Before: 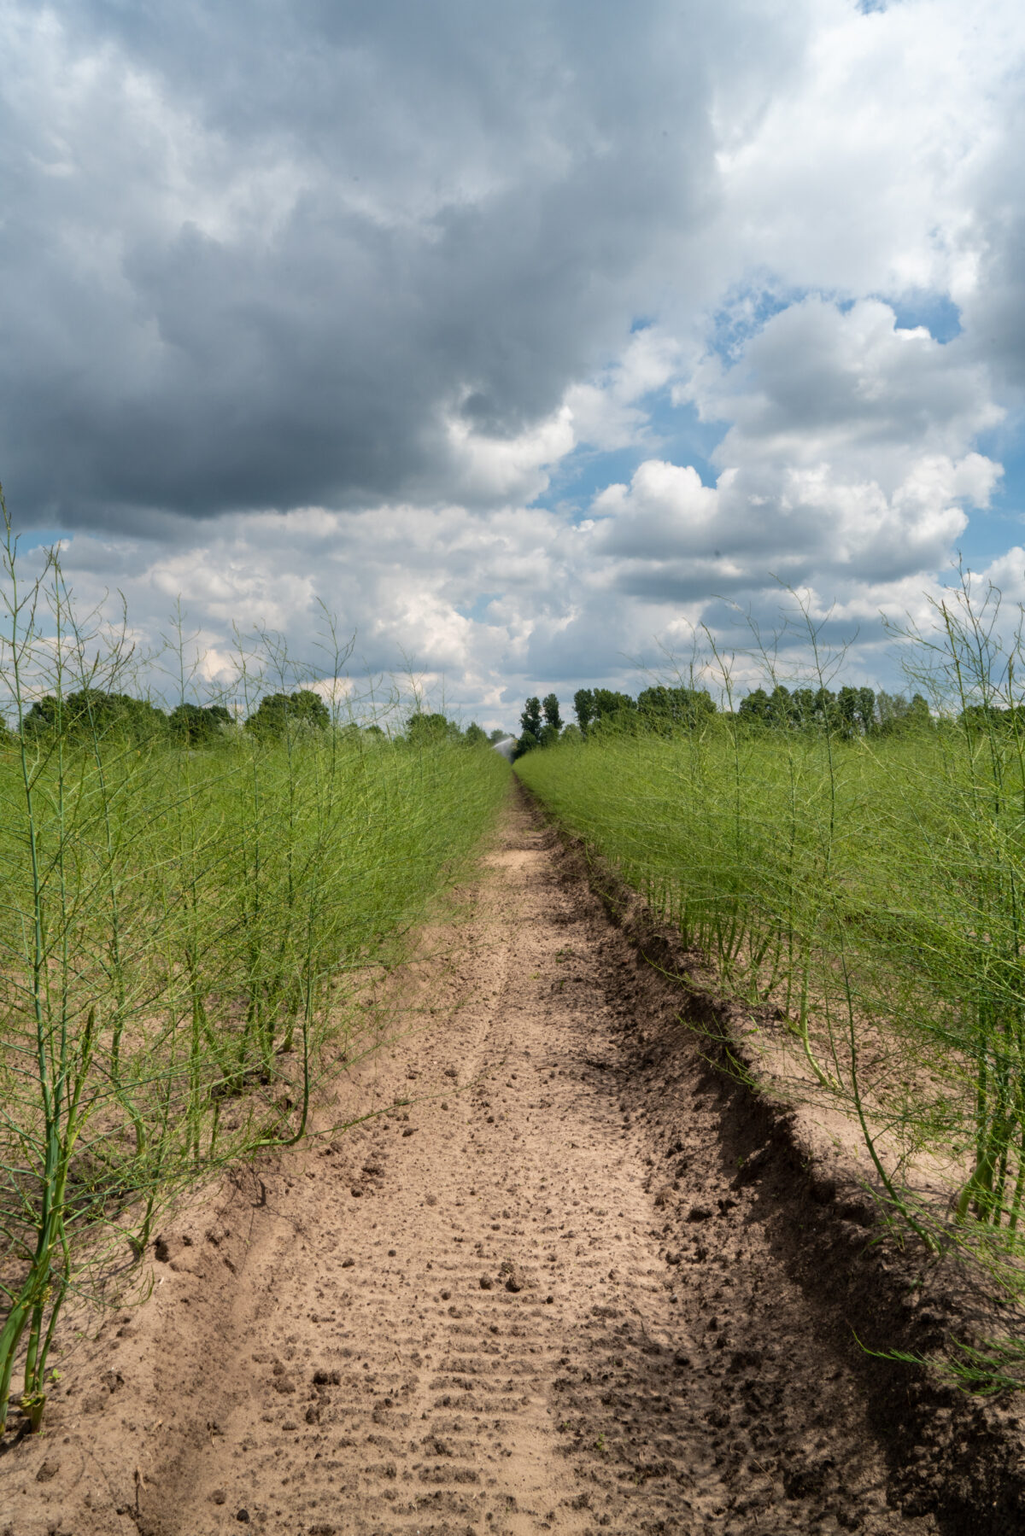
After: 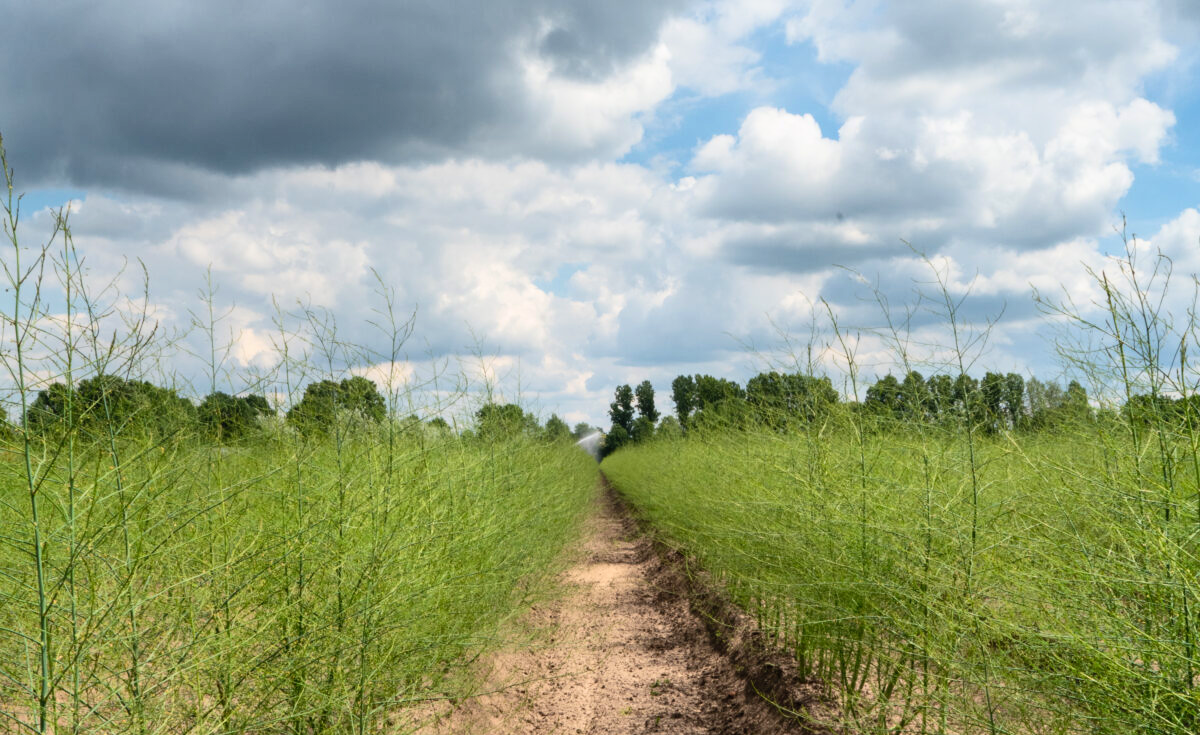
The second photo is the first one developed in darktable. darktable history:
contrast brightness saturation: contrast 0.2, brightness 0.15, saturation 0.145
crop and rotate: top 24.122%, bottom 34.97%
